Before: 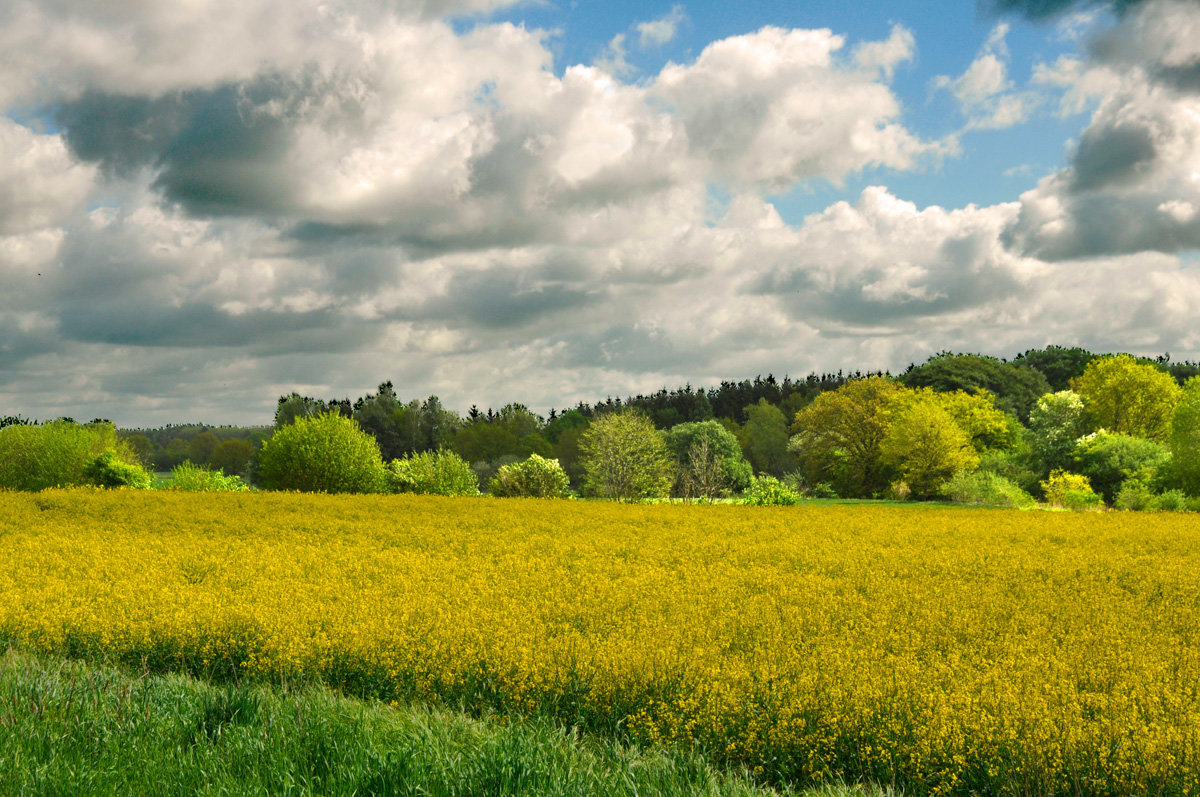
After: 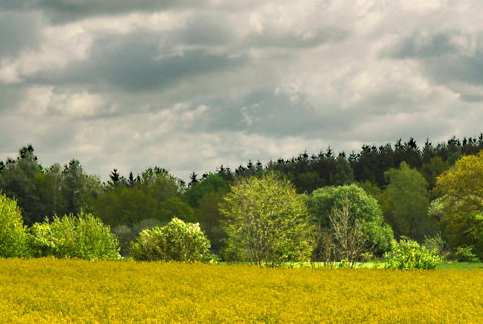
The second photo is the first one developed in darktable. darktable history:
crop: left 29.919%, top 29.638%, right 29.759%, bottom 29.596%
